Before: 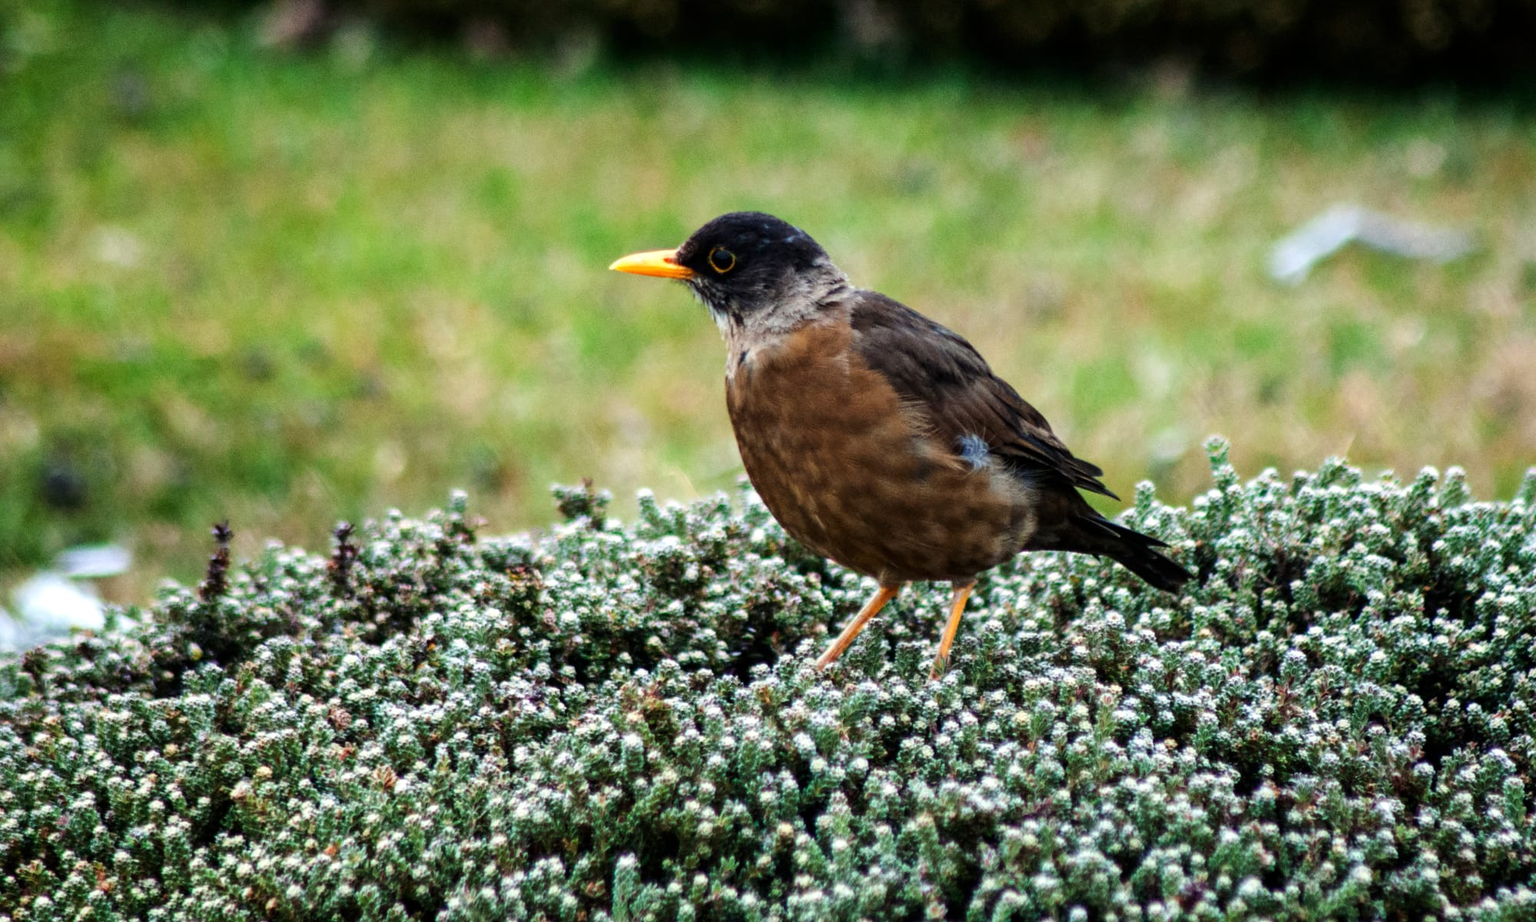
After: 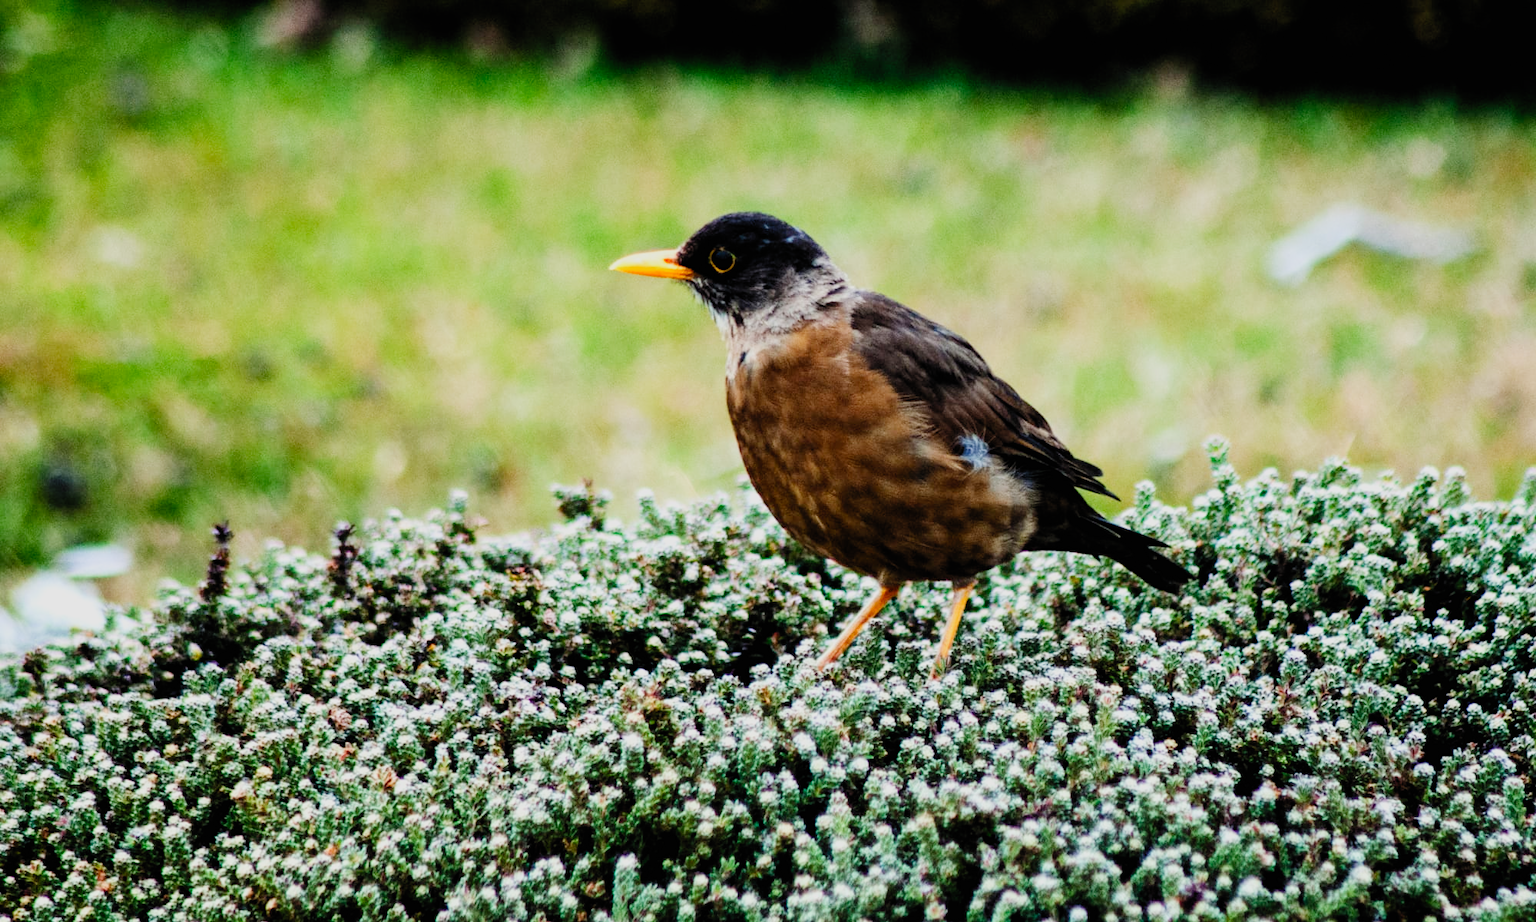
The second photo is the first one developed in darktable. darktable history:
contrast brightness saturation: contrast 0.201, brightness 0.156, saturation 0.221
filmic rgb: black relative exposure -7.1 EV, white relative exposure 5.35 EV, hardness 3.02, preserve chrominance no, color science v4 (2020), type of noise poissonian
